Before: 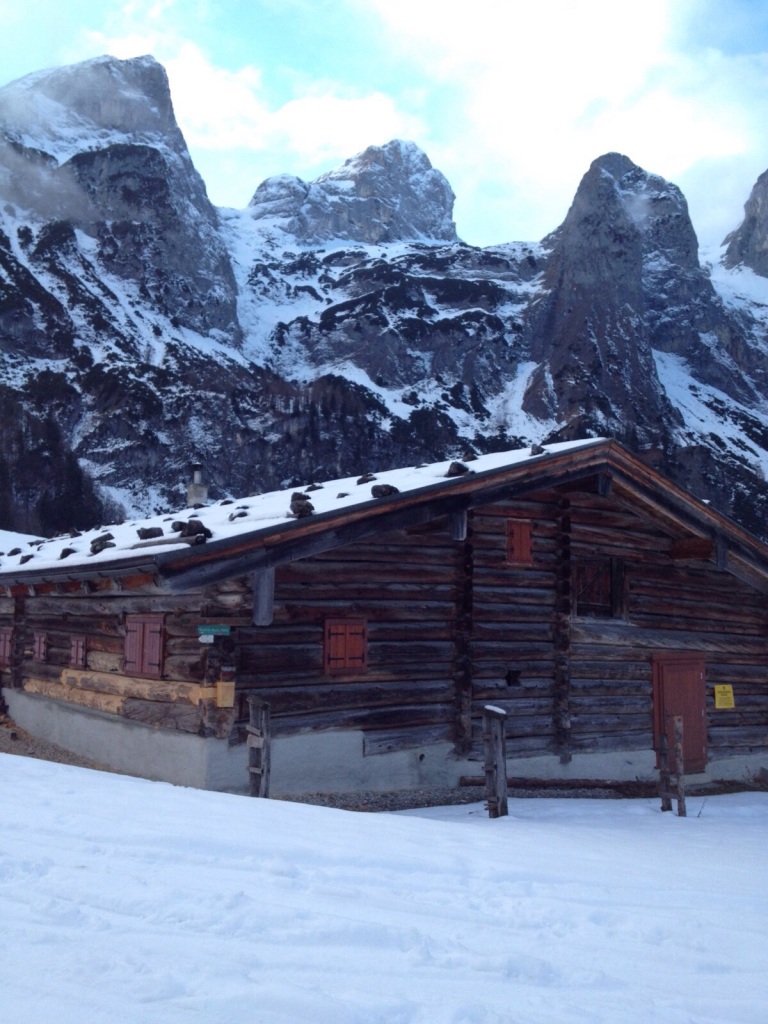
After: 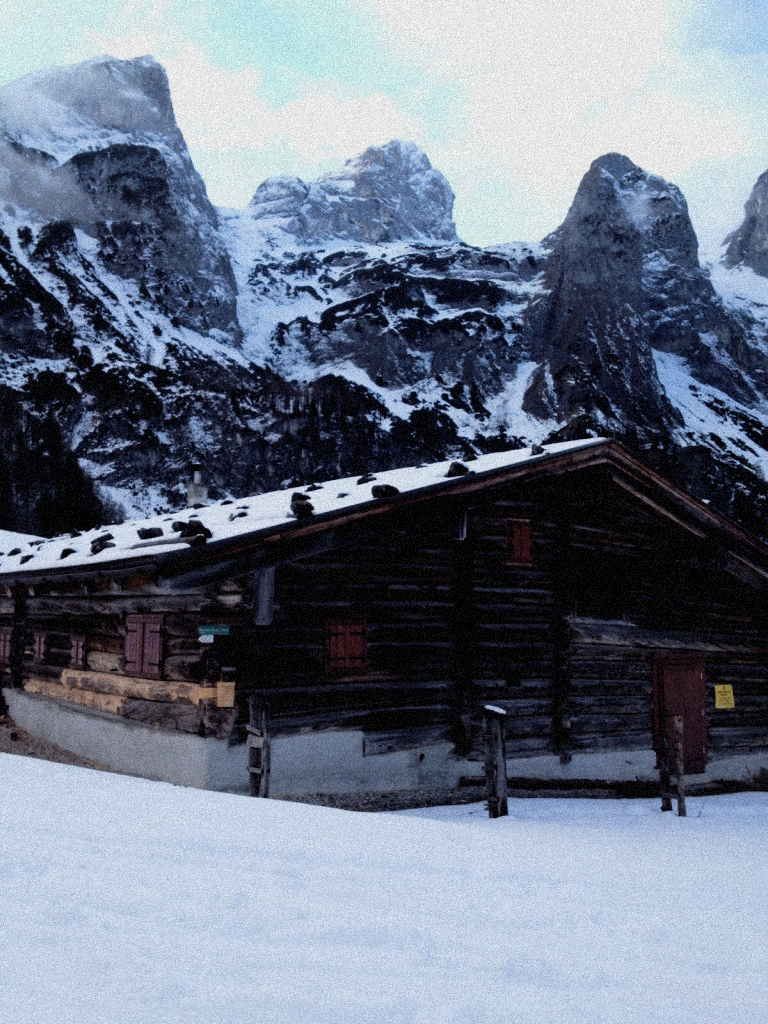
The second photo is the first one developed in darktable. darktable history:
filmic rgb: black relative exposure -5 EV, hardness 2.88, contrast 1.4, highlights saturation mix -30%
grain: coarseness 9.38 ISO, strength 34.99%, mid-tones bias 0%
